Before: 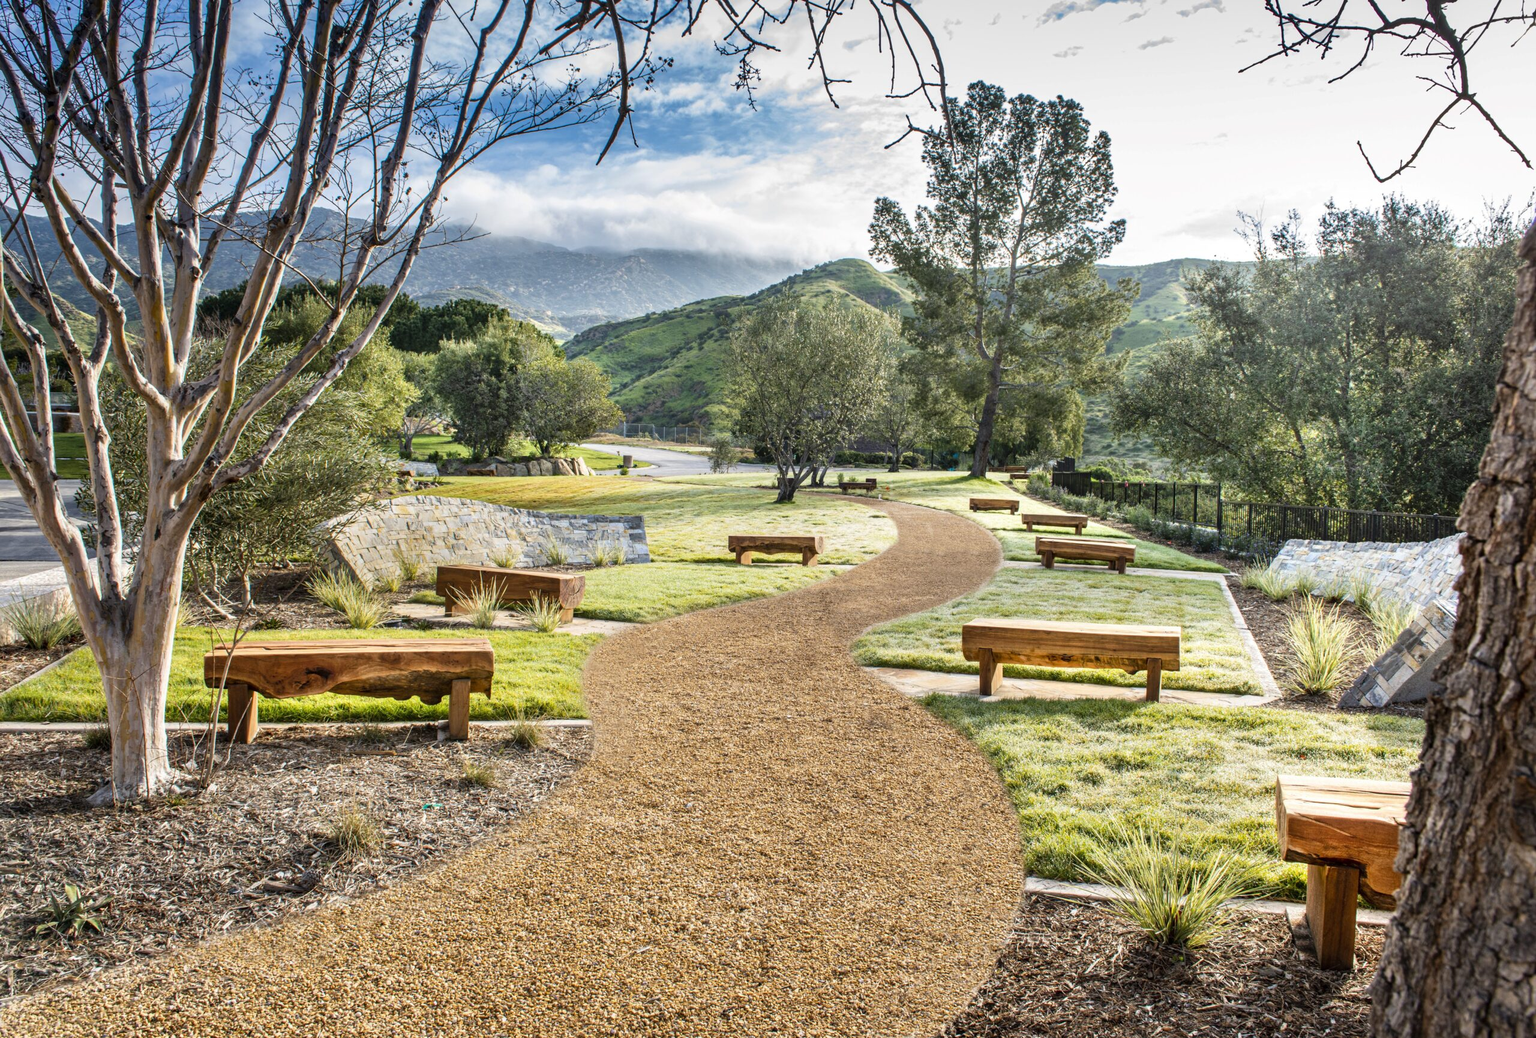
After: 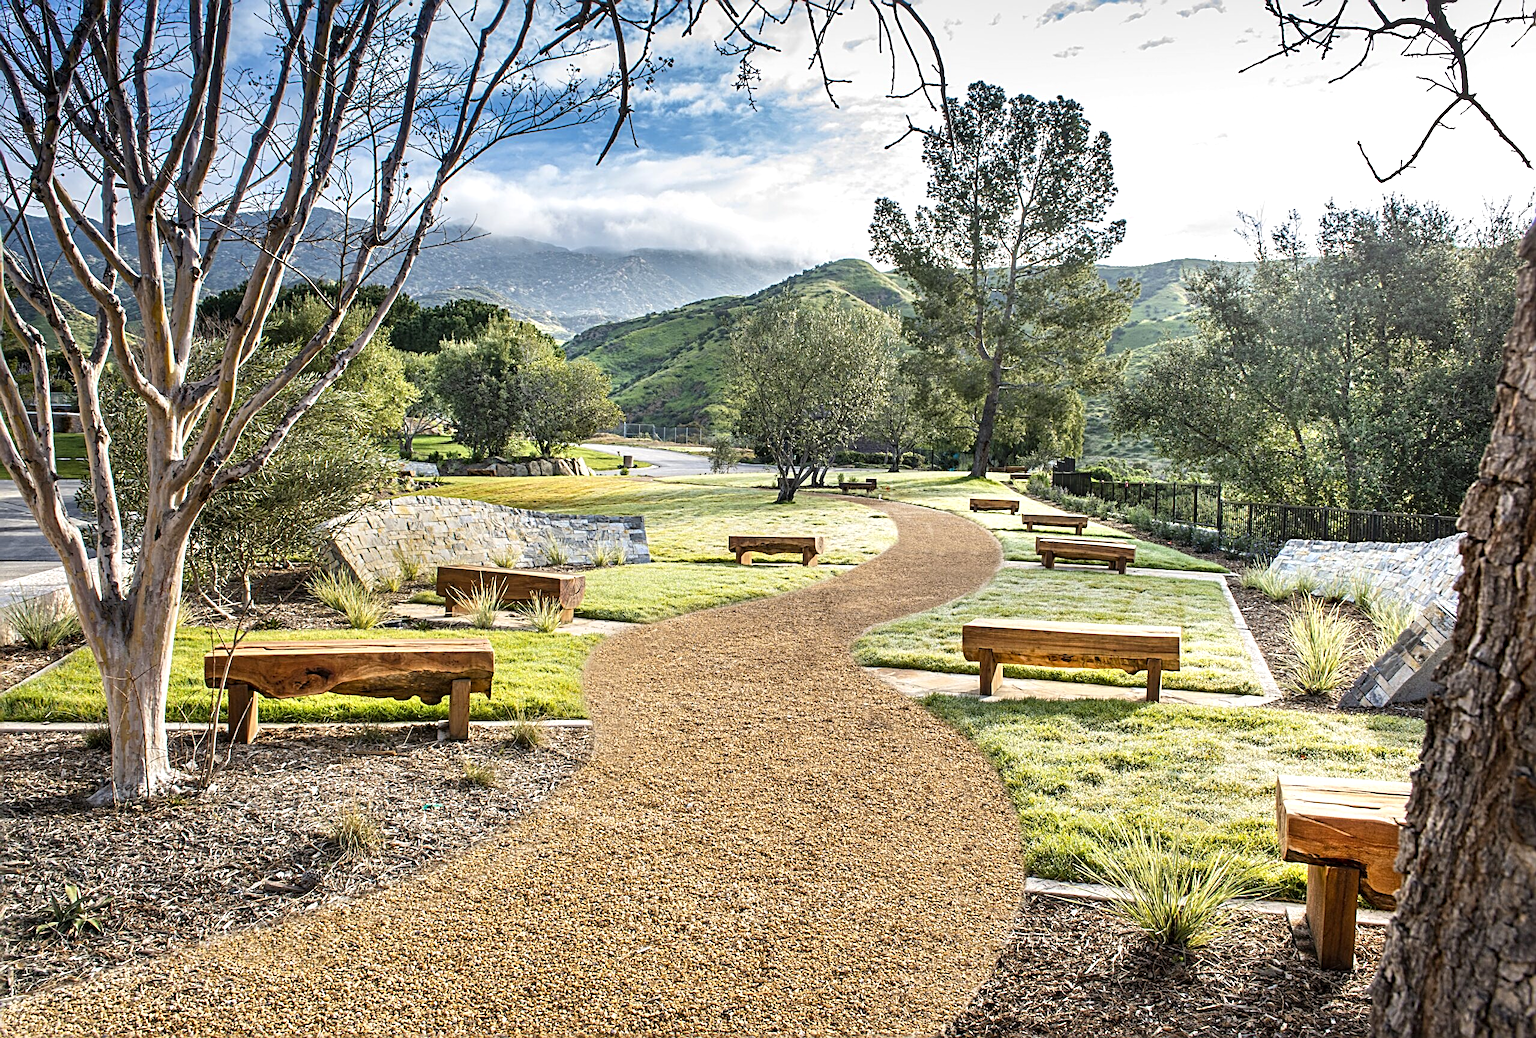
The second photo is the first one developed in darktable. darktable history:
levels: levels [0, 0.476, 0.951]
sharpen: radius 2.796, amount 0.727
